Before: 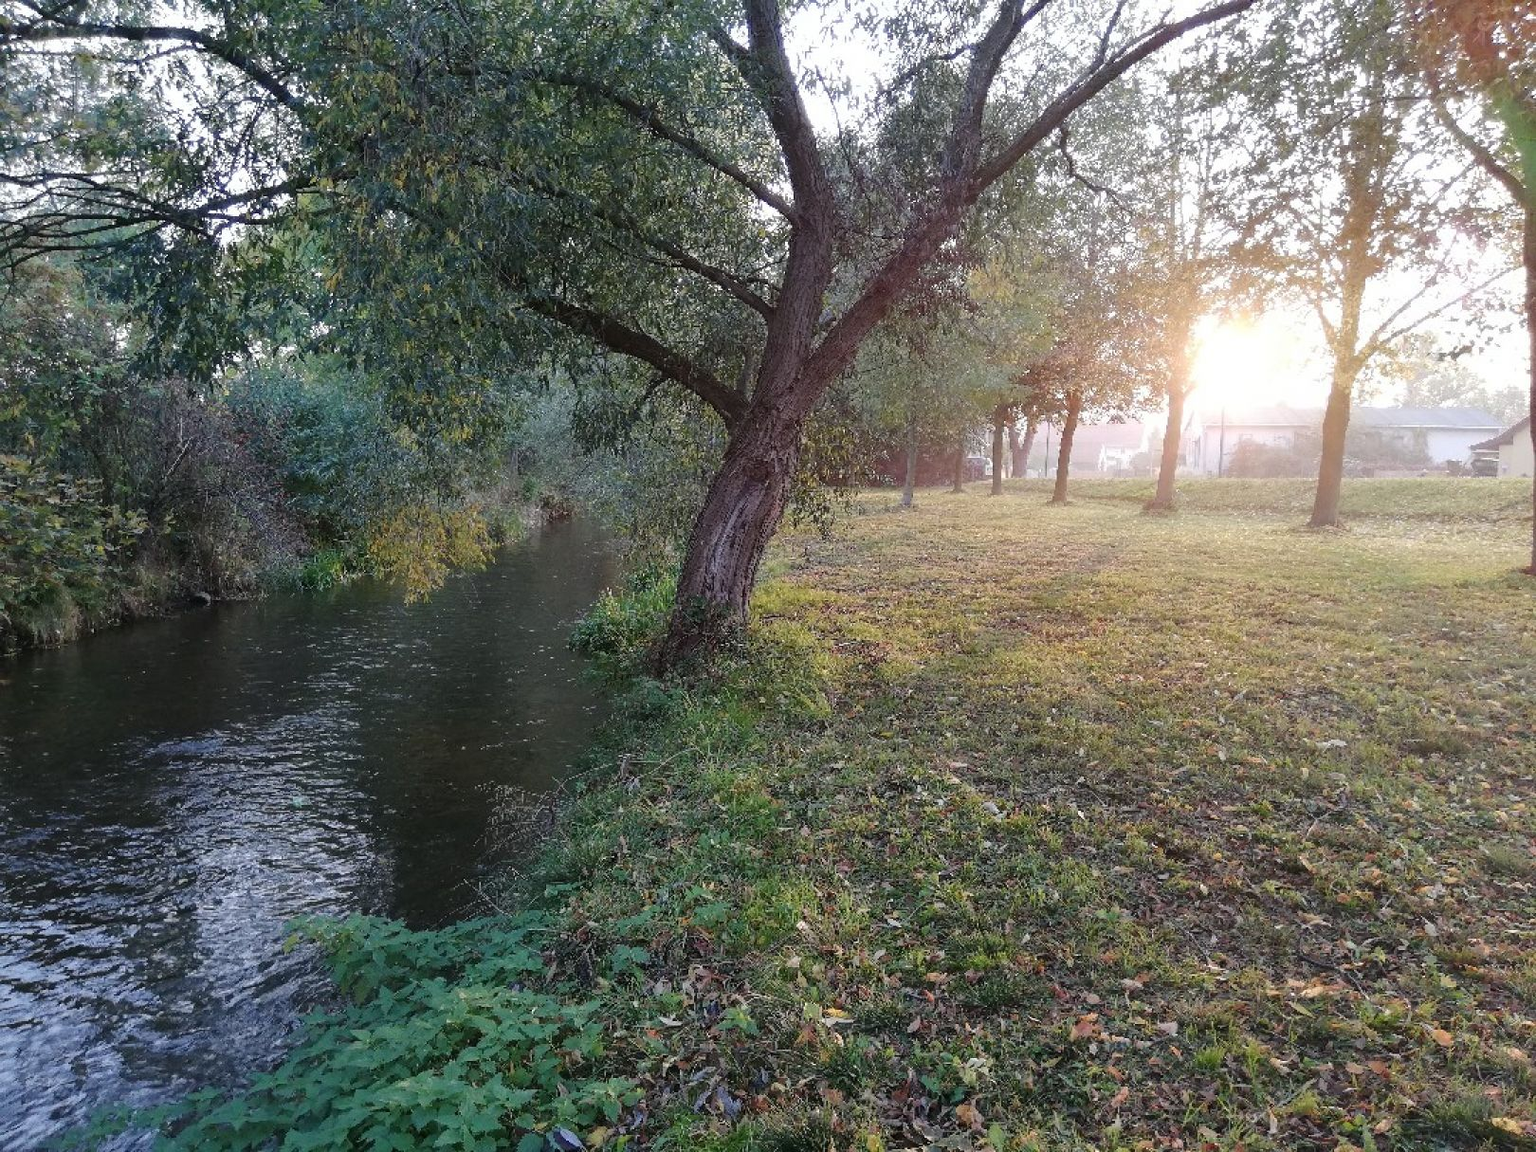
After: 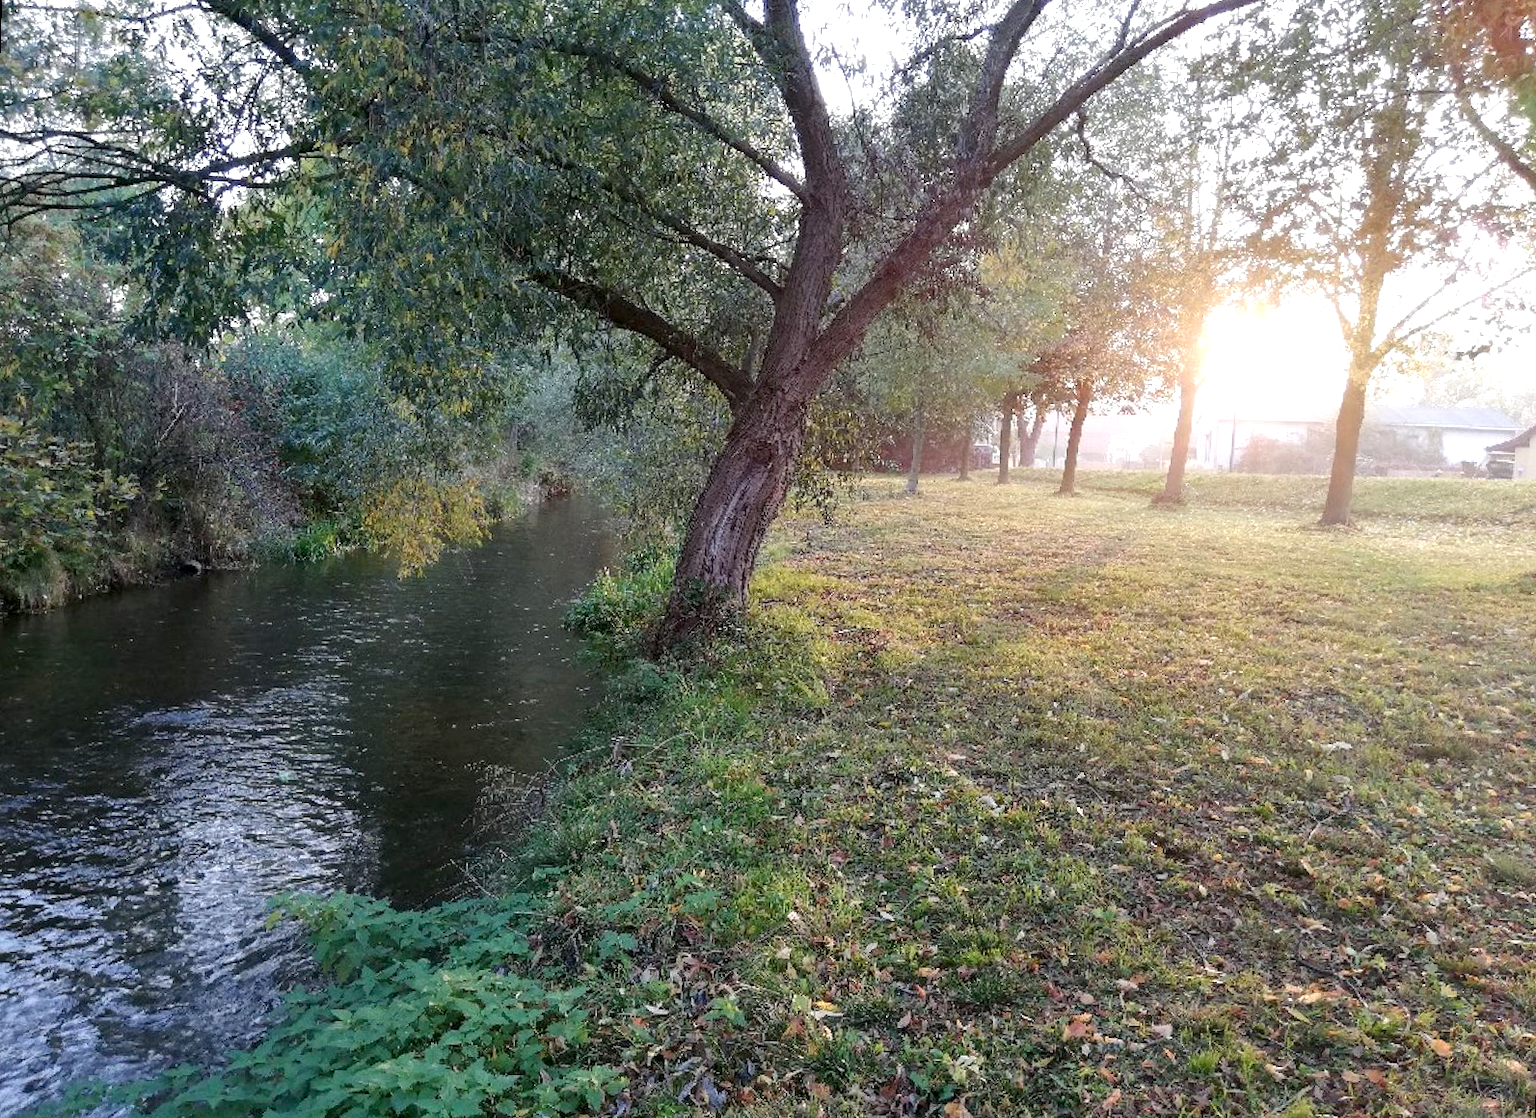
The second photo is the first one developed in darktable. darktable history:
exposure: black level correction 0.005, exposure 0.417 EV, compensate highlight preservation false
rotate and perspective: rotation 1.57°, crop left 0.018, crop right 0.982, crop top 0.039, crop bottom 0.961
